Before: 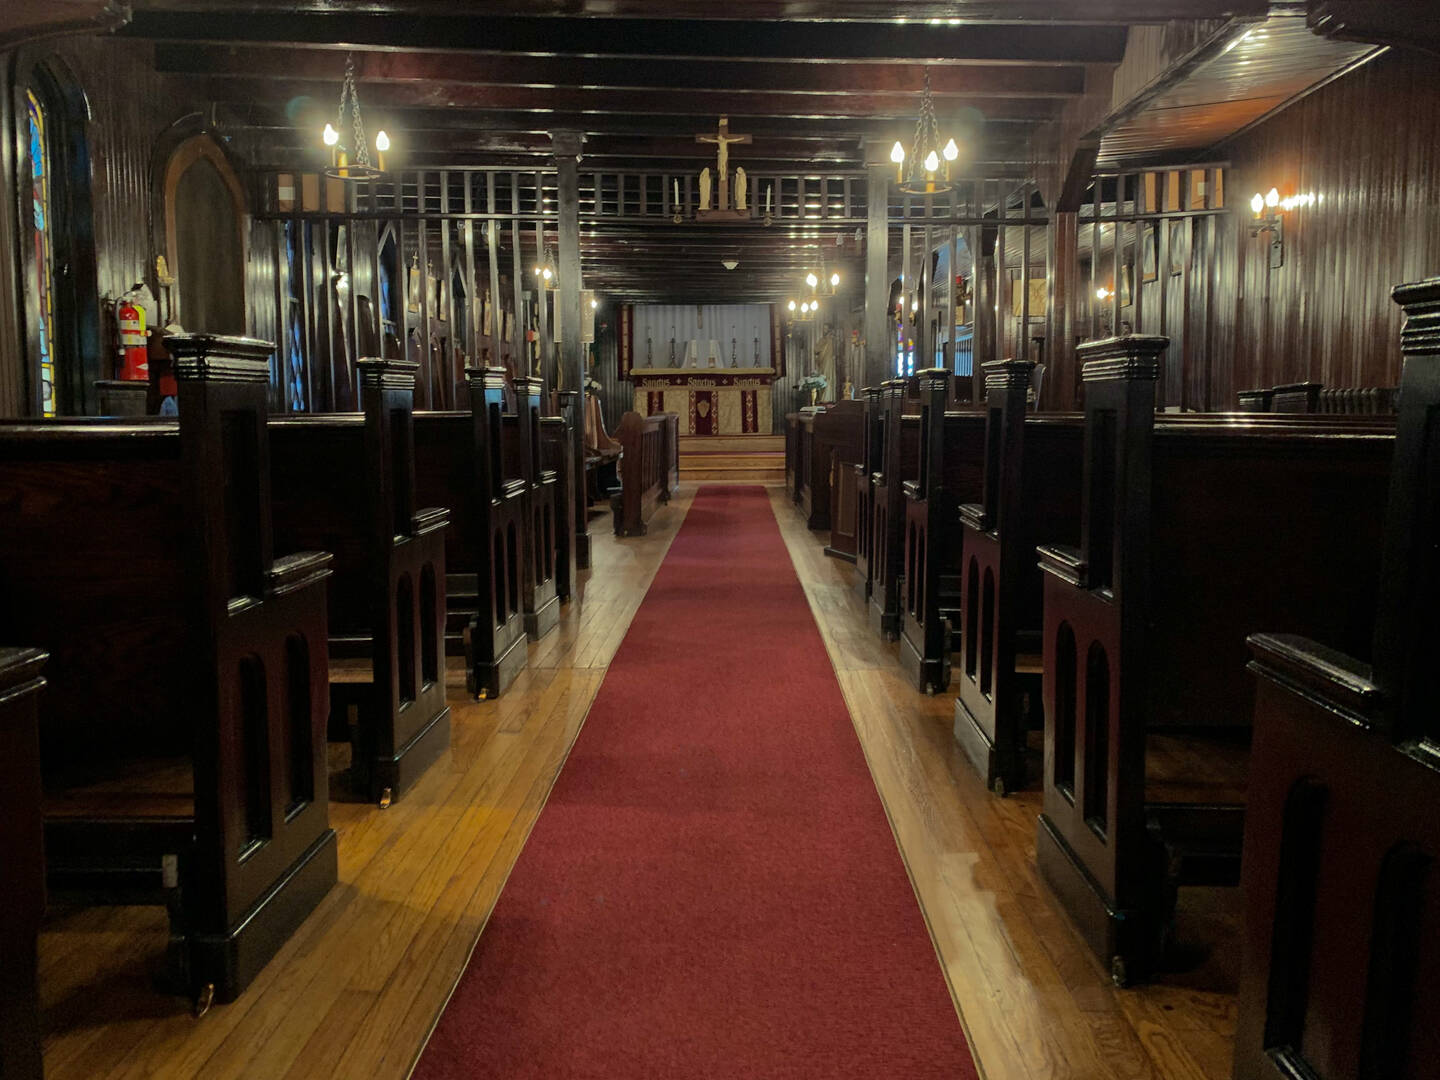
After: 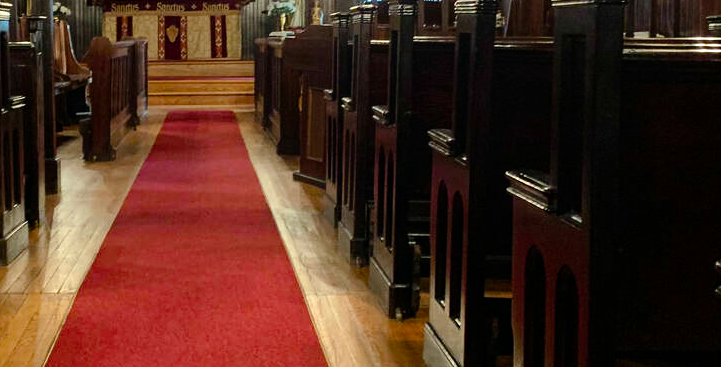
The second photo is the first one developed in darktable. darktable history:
tone equalizer: -8 EV -0.752 EV, -7 EV -0.683 EV, -6 EV -0.612 EV, -5 EV -0.407 EV, -3 EV 0.395 EV, -2 EV 0.6 EV, -1 EV 0.674 EV, +0 EV 0.774 EV
crop: left 36.877%, top 34.782%, right 13.008%, bottom 31.17%
color zones: curves: ch0 [(0, 0.5) (0.143, 0.5) (0.286, 0.5) (0.429, 0.5) (0.571, 0.5) (0.714, 0.476) (0.857, 0.5) (1, 0.5)]; ch2 [(0, 0.5) (0.143, 0.5) (0.286, 0.5) (0.429, 0.5) (0.571, 0.5) (0.714, 0.487) (0.857, 0.5) (1, 0.5)]
color balance rgb: shadows lift › hue 85.27°, perceptual saturation grading › global saturation 20%, perceptual saturation grading › highlights -50.056%, perceptual saturation grading › shadows 30.108%, perceptual brilliance grading › global brilliance 4.271%
